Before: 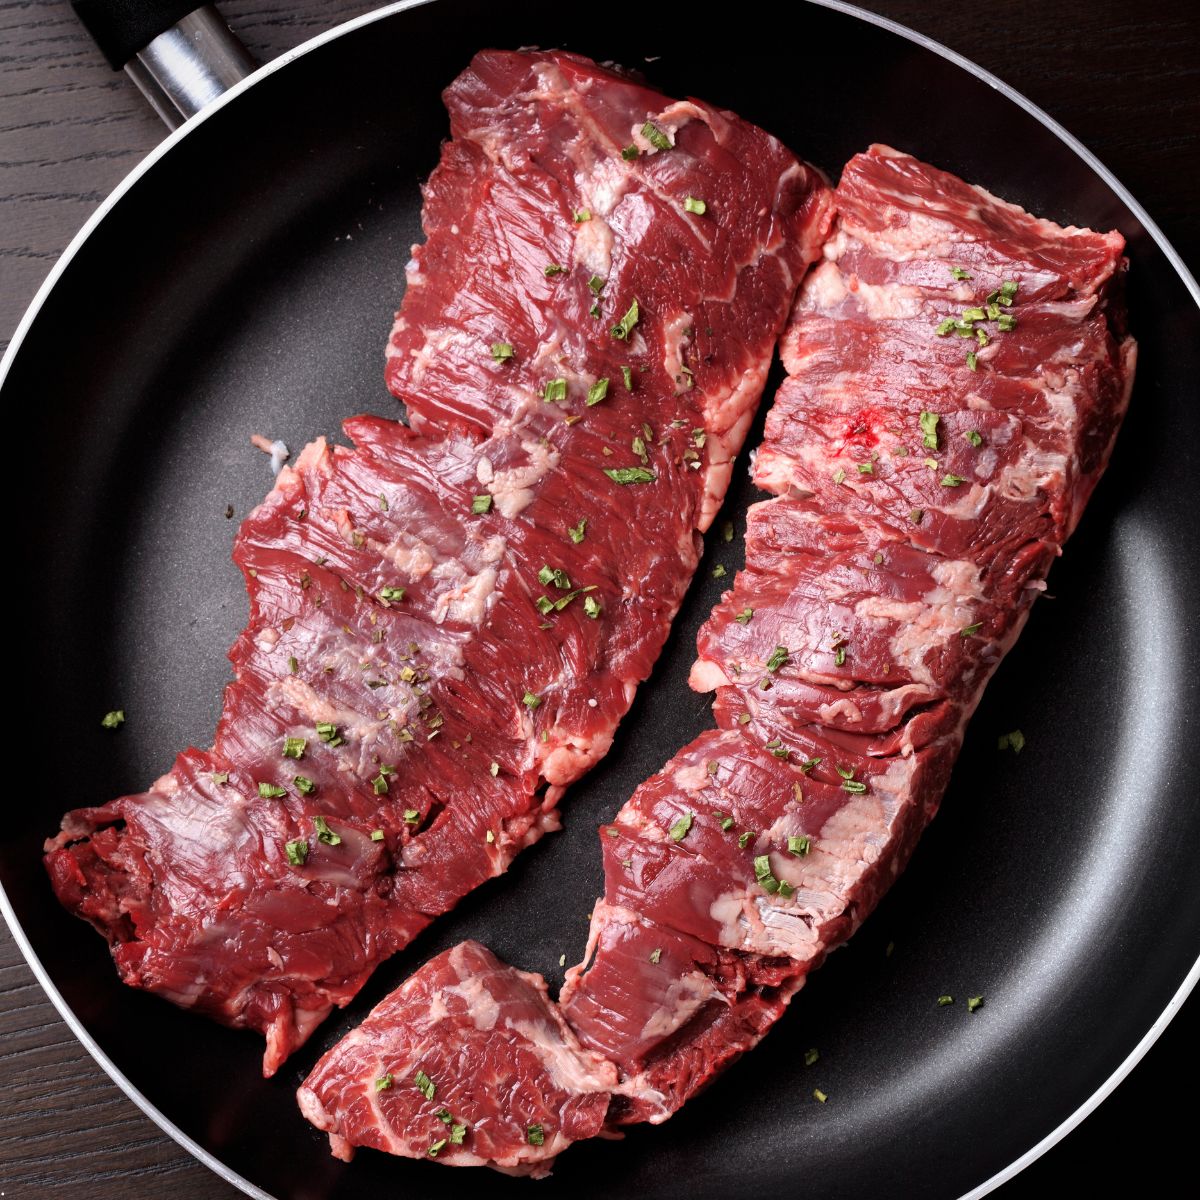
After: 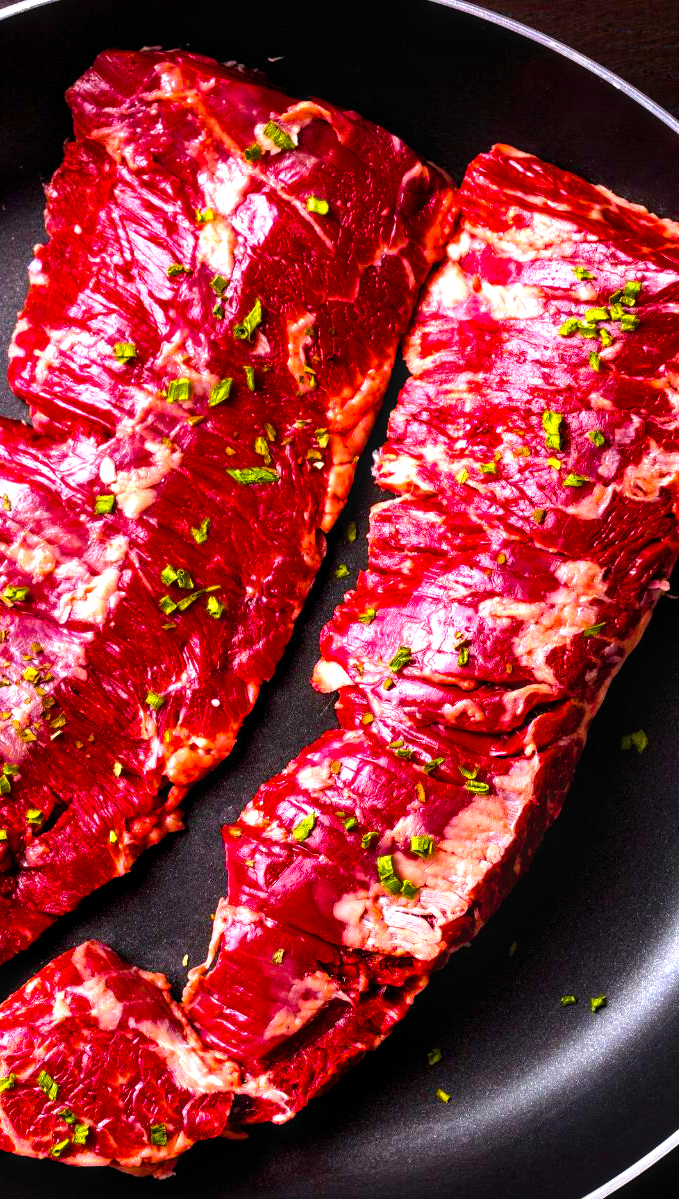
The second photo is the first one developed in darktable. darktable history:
color balance rgb: linear chroma grading › global chroma 20%, perceptual saturation grading › global saturation 65%, perceptual saturation grading › highlights 50%, perceptual saturation grading › shadows 30%, perceptual brilliance grading › global brilliance 12%, perceptual brilliance grading › highlights 15%, global vibrance 20%
white balance: emerald 1
crop: left 31.458%, top 0%, right 11.876%
local contrast: on, module defaults
